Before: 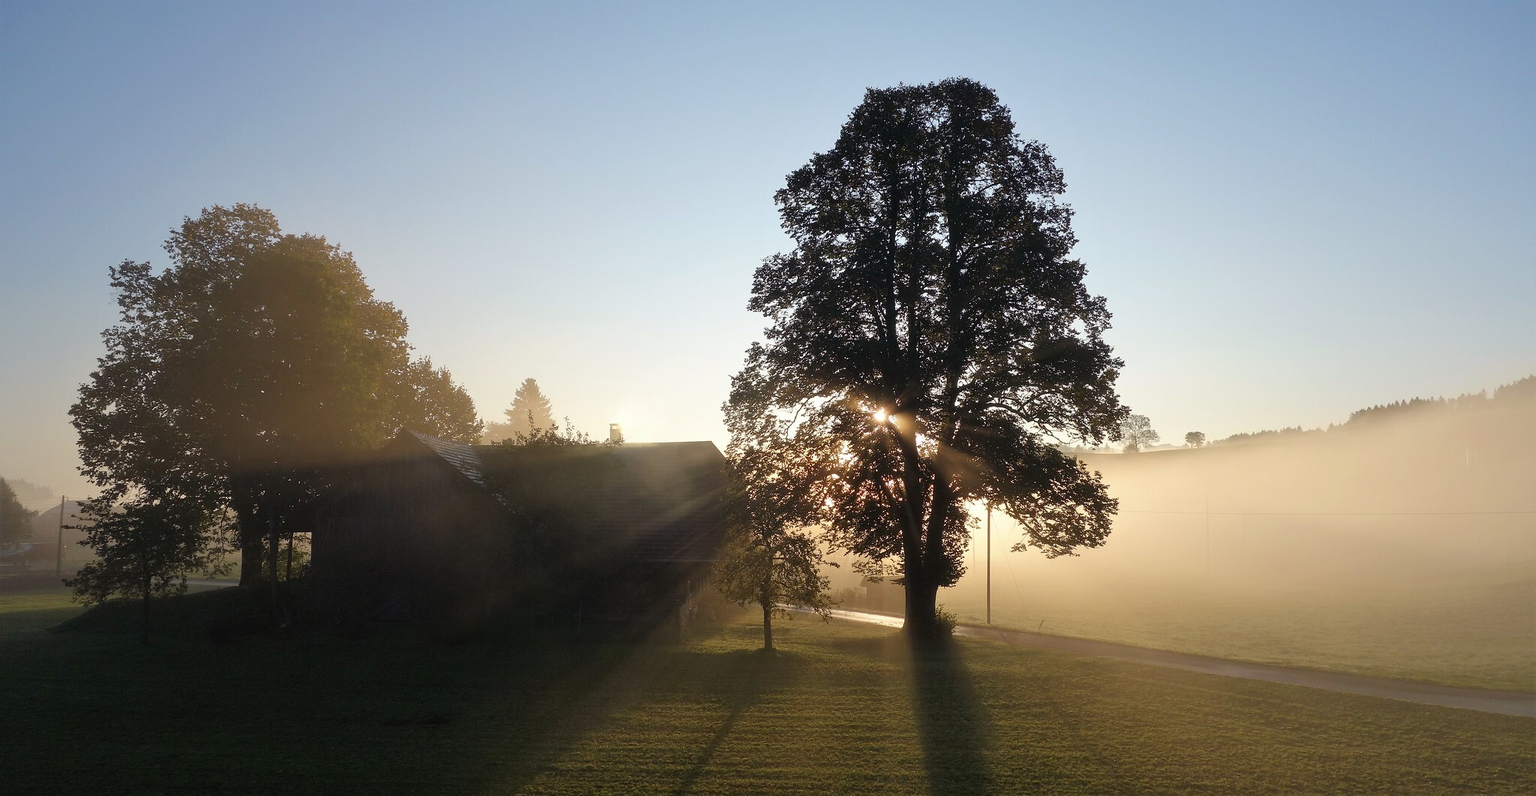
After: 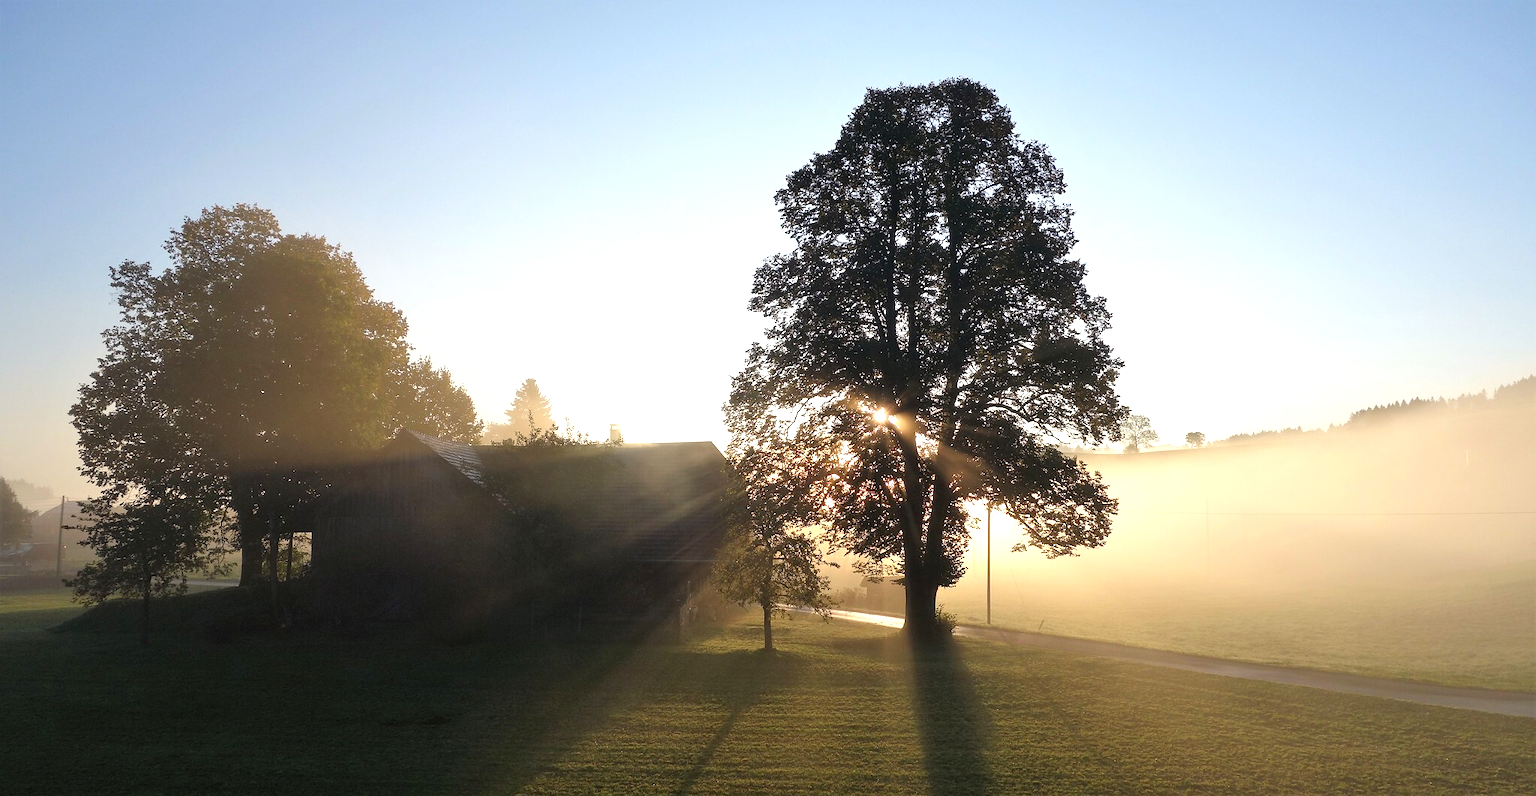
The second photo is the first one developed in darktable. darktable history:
exposure: exposure 0.658 EV, compensate highlight preservation false
